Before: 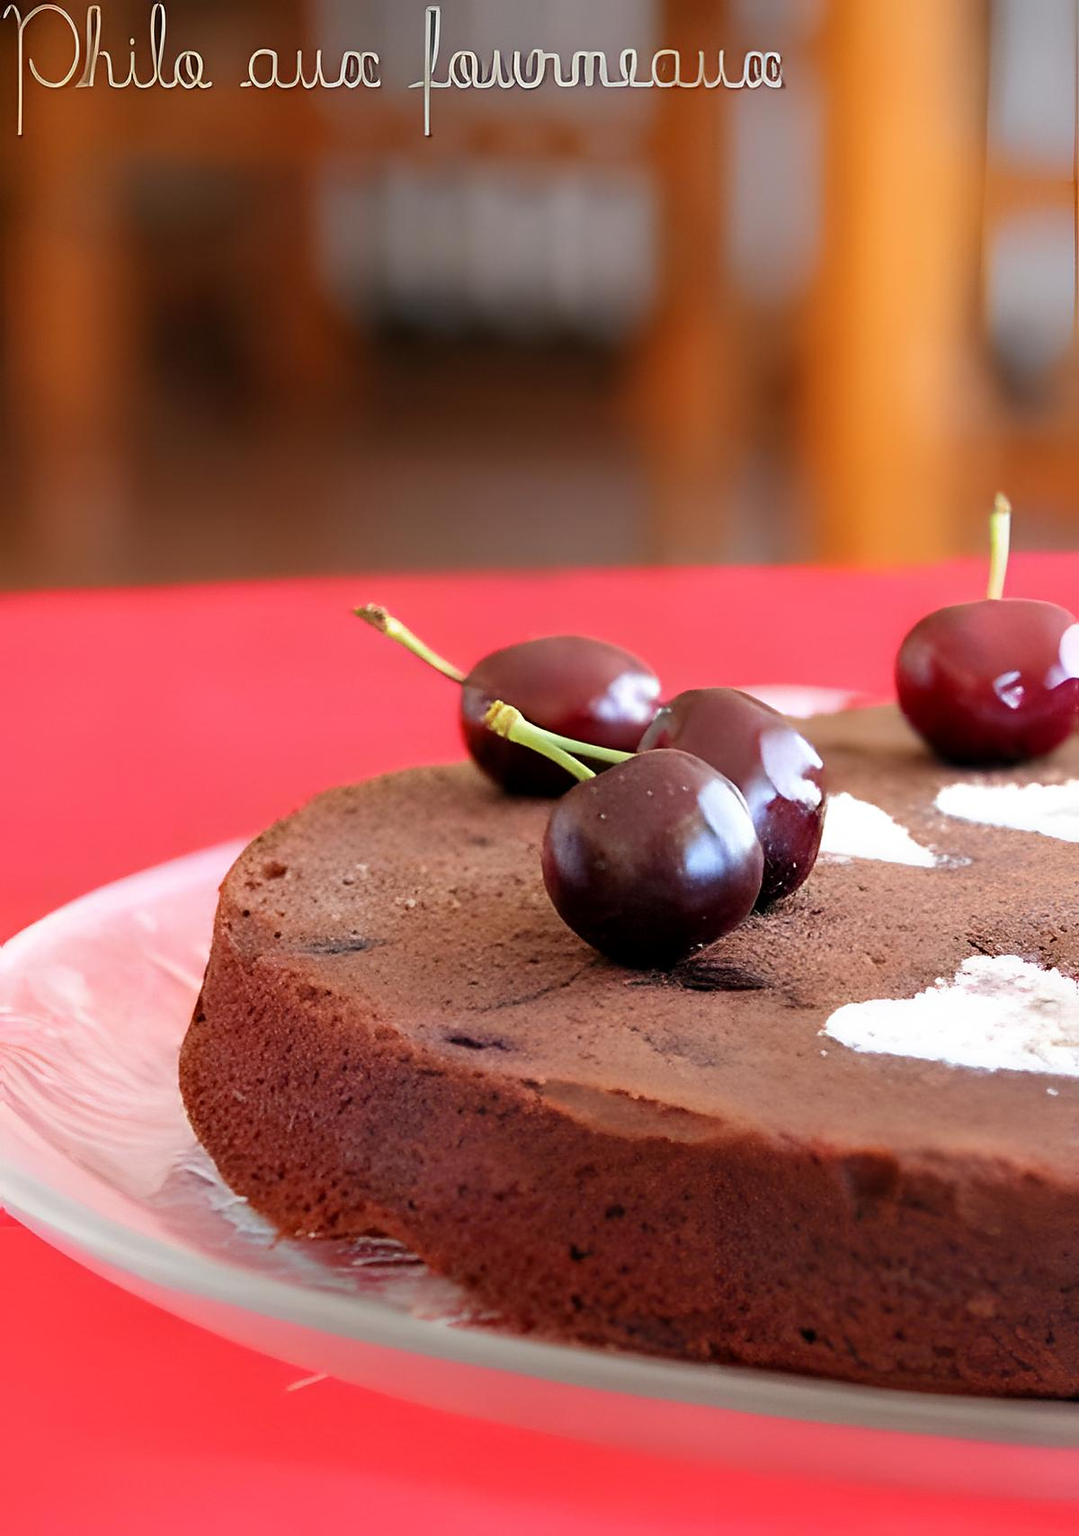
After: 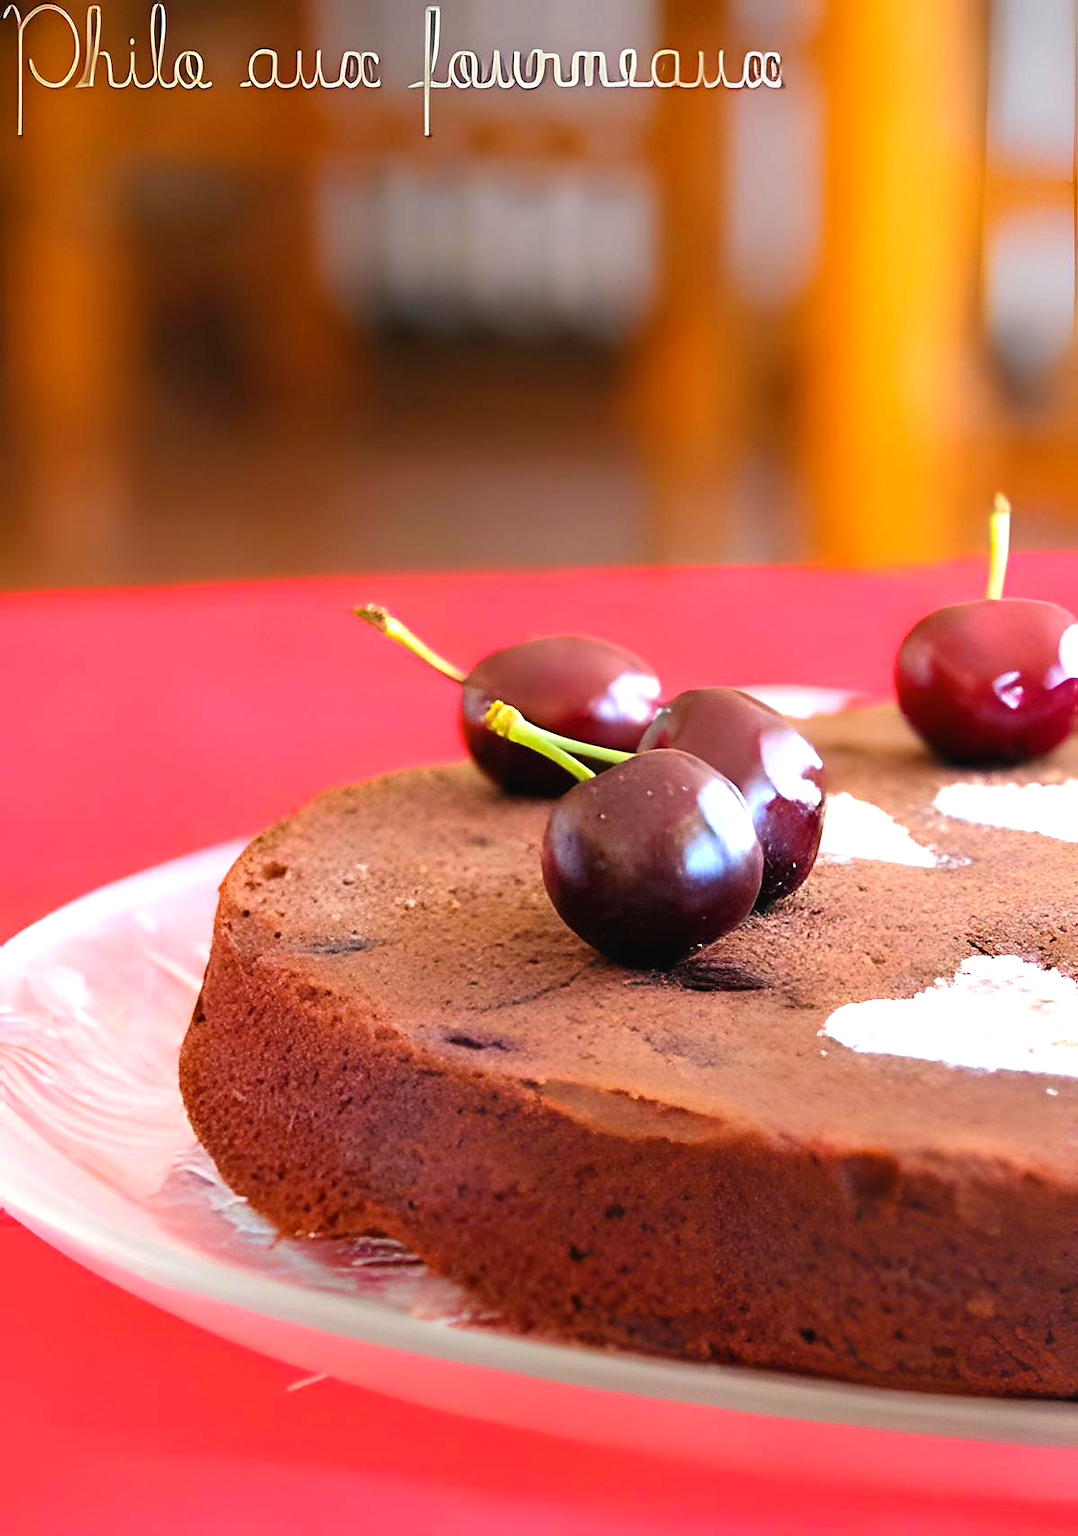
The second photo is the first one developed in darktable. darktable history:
exposure: black level correction -0.002, exposure 0.54 EV, compensate highlight preservation false
color balance rgb: linear chroma grading › global chroma 9.31%, global vibrance 41.49%
contrast brightness saturation: saturation -0.05
